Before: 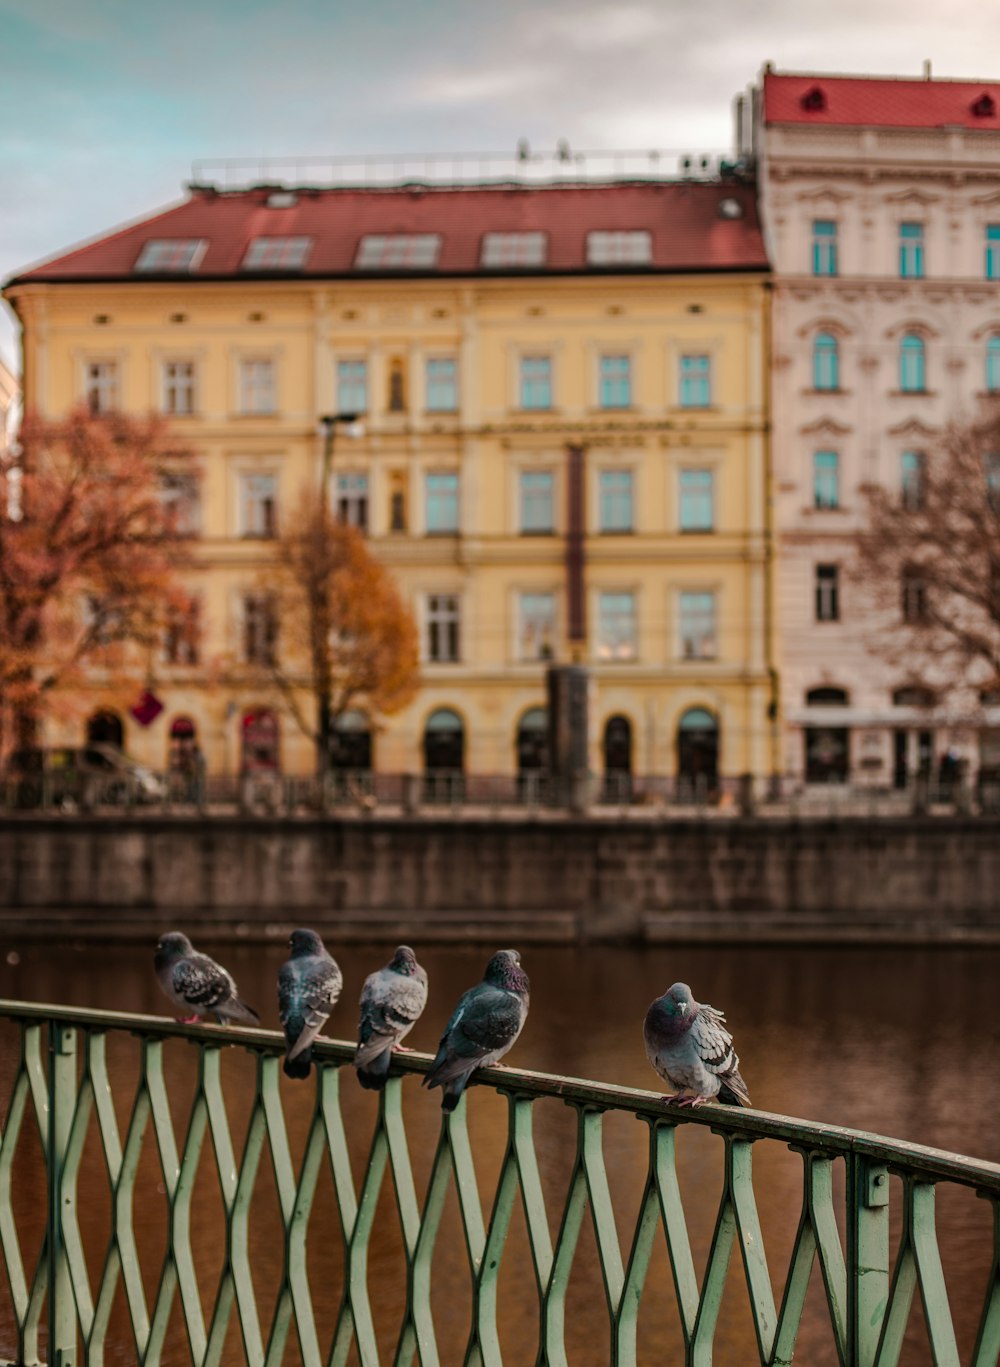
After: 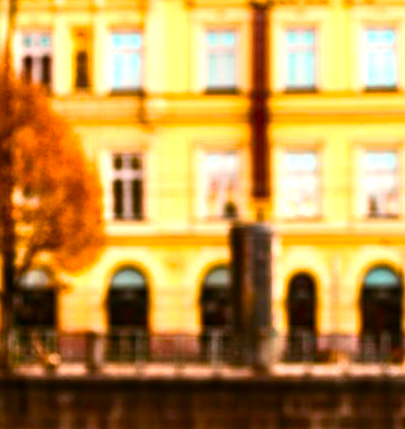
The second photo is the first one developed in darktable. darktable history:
crop: left 31.668%, top 32.342%, right 27.798%, bottom 36.204%
color calibration: illuminant custom, x 0.347, y 0.365, temperature 4904.69 K, saturation algorithm version 1 (2020)
color balance rgb: shadows lift › chroma 0.944%, shadows lift › hue 110.15°, linear chroma grading › global chroma 14.736%, perceptual saturation grading › global saturation 20%, perceptual saturation grading › highlights -14.273%, perceptual saturation grading › shadows 49.835%, perceptual brilliance grading › global brilliance -4.349%, perceptual brilliance grading › highlights 24.568%, perceptual brilliance grading › mid-tones 7.421%, perceptual brilliance grading › shadows -4.967%, global vibrance 20%
contrast brightness saturation: contrast 0.131, brightness -0.052, saturation 0.157
exposure: black level correction 0, exposure 0.89 EV, compensate exposure bias true, compensate highlight preservation false
